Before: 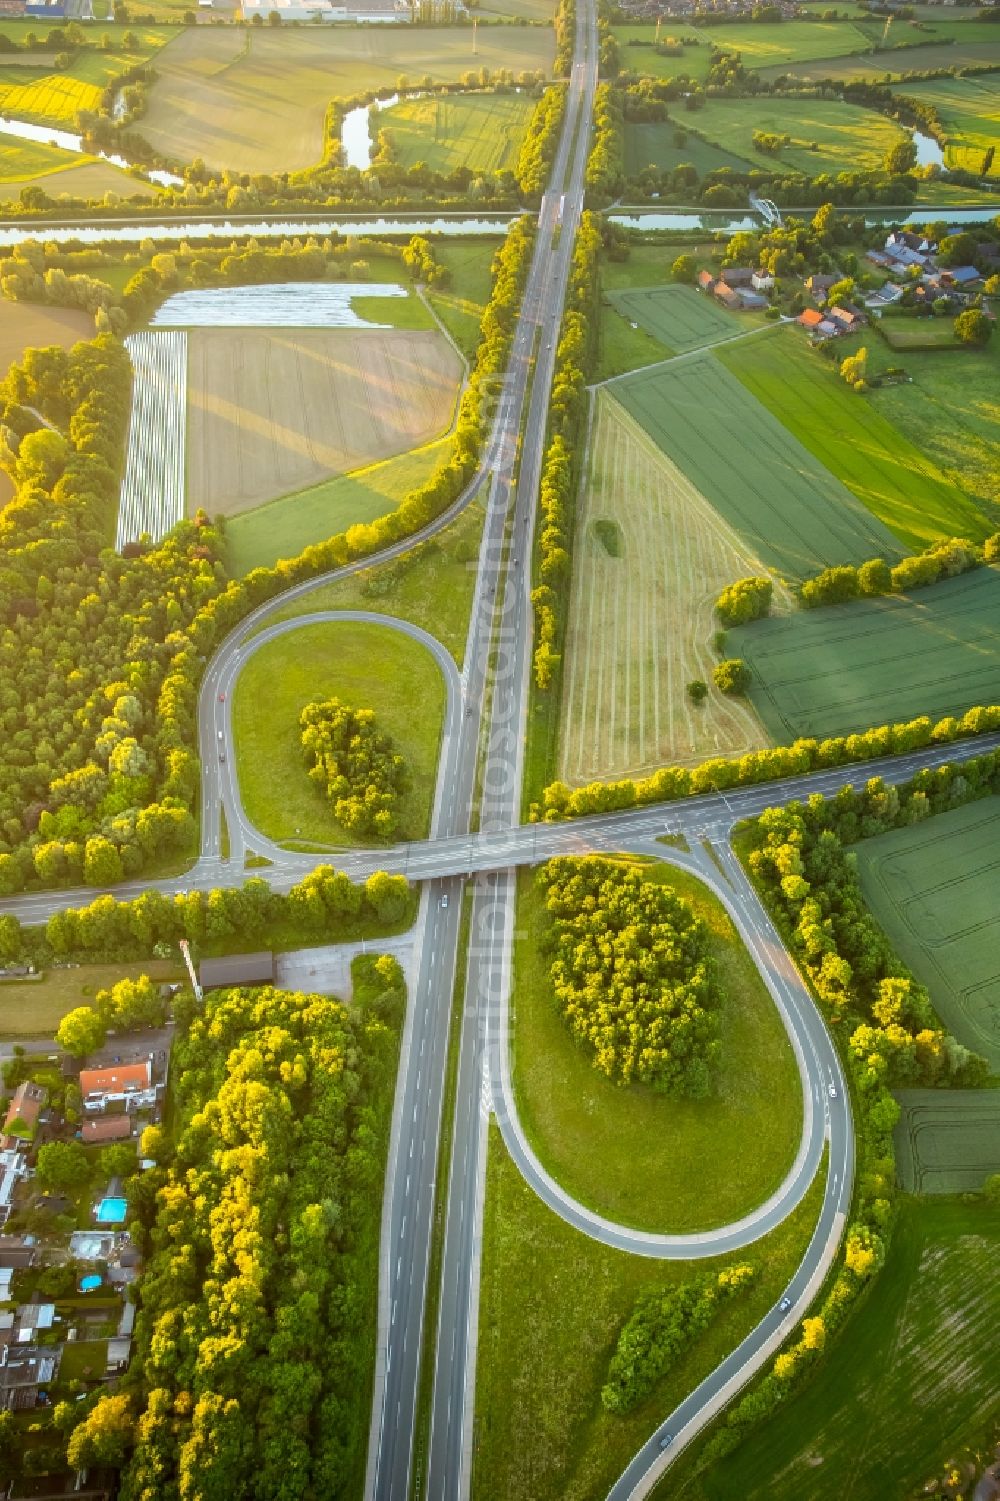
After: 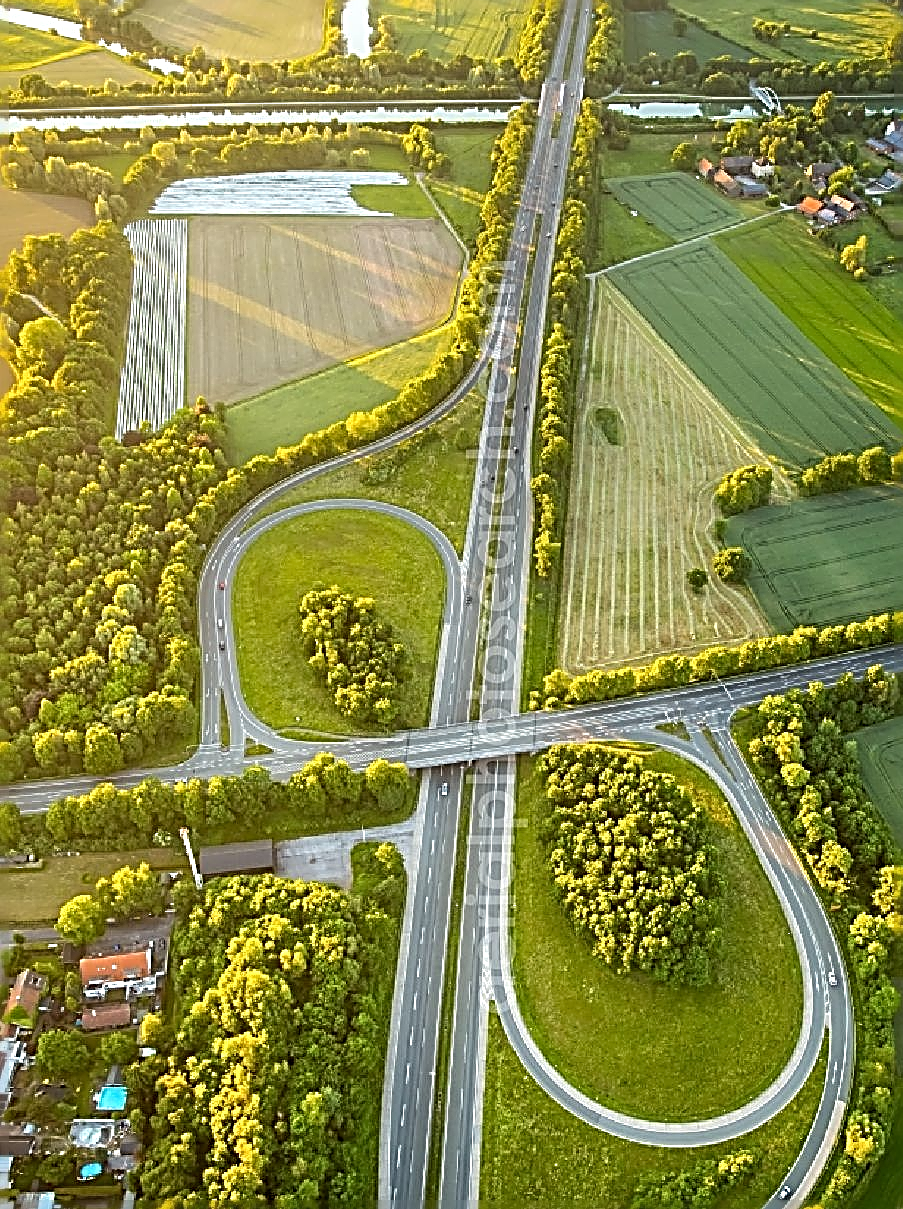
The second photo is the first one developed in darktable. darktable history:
crop: top 7.479%, right 9.694%, bottom 11.945%
sharpen: radius 3.202, amount 1.718
local contrast: highlights 105%, shadows 97%, detail 119%, midtone range 0.2
